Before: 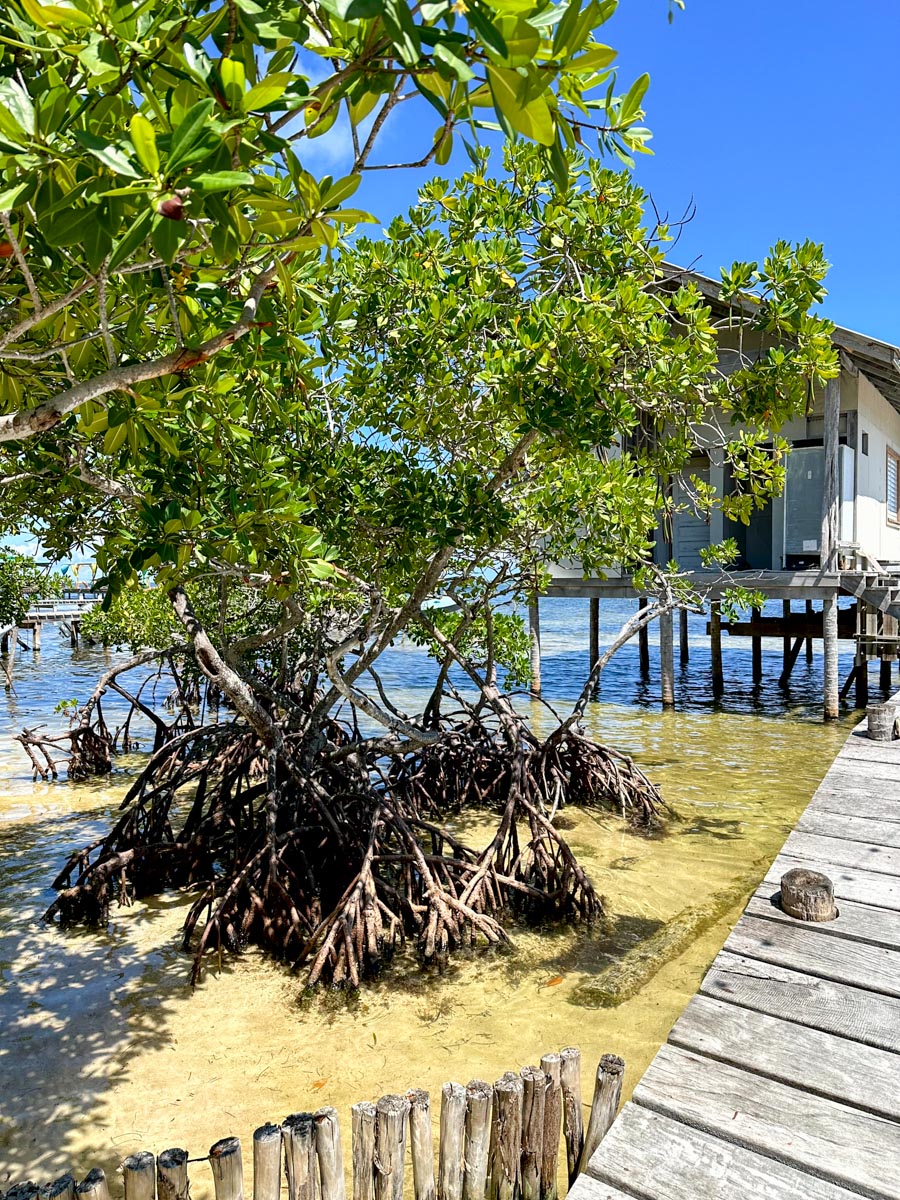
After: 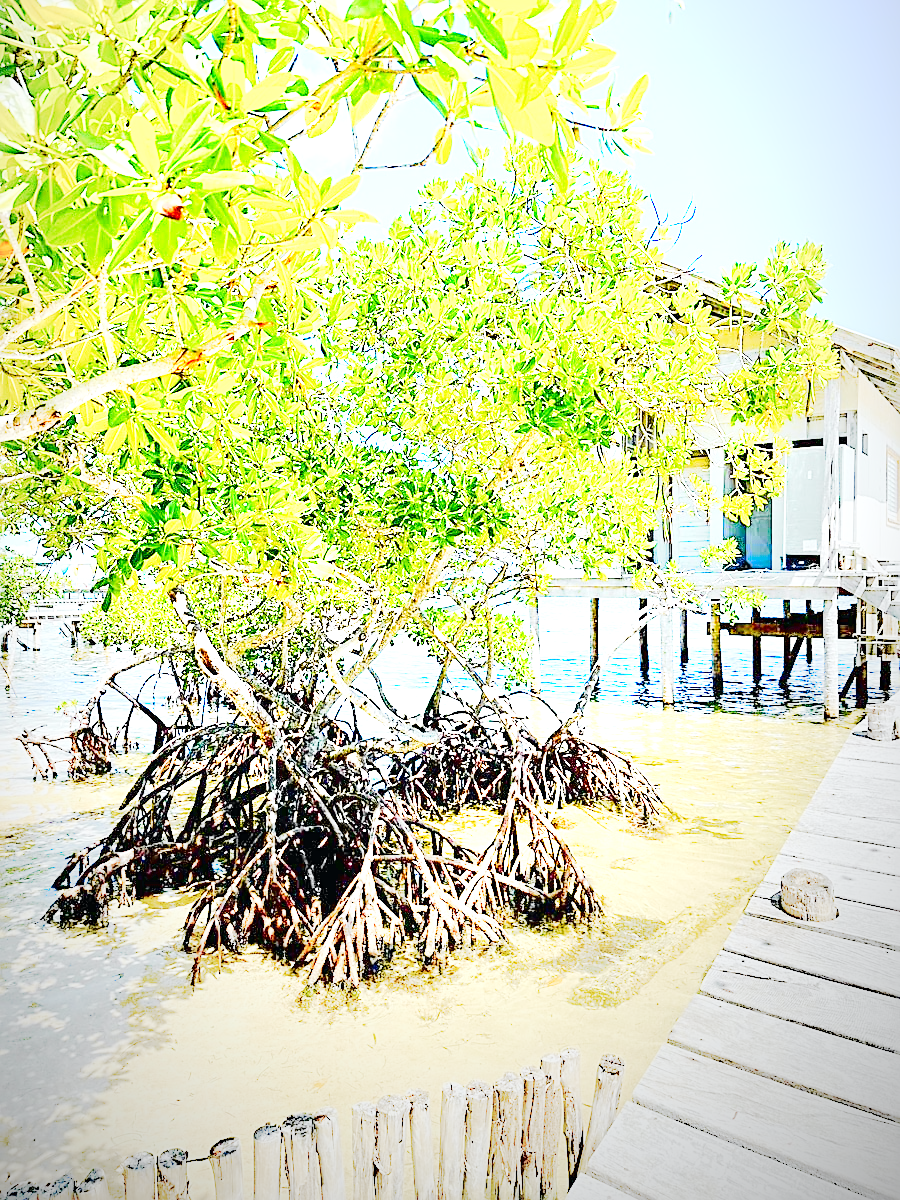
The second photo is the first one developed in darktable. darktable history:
base curve: curves: ch0 [(0, 0) (0.028, 0.03) (0.121, 0.232) (0.46, 0.748) (0.859, 0.968) (1, 1)], preserve colors none
tone curve: curves: ch0 [(0, 0) (0.11, 0.061) (0.256, 0.259) (0.398, 0.494) (0.498, 0.611) (0.65, 0.757) (0.835, 0.883) (1, 0.961)]; ch1 [(0, 0) (0.346, 0.307) (0.408, 0.369) (0.453, 0.457) (0.482, 0.479) (0.502, 0.498) (0.521, 0.51) (0.553, 0.554) (0.618, 0.65) (0.693, 0.727) (1, 1)]; ch2 [(0, 0) (0.366, 0.337) (0.434, 0.46) (0.485, 0.494) (0.5, 0.494) (0.511, 0.508) (0.537, 0.55) (0.579, 0.599) (0.621, 0.693) (1, 1)], color space Lab, independent channels, preserve colors none
vignetting: fall-off start 72.14%, fall-off radius 108.07%, brightness -0.713, saturation -0.488, center (-0.054, -0.359), width/height ratio 0.729
sharpen: on, module defaults
exposure: black level correction 0, exposure 4 EV, compensate exposure bias true, compensate highlight preservation false
